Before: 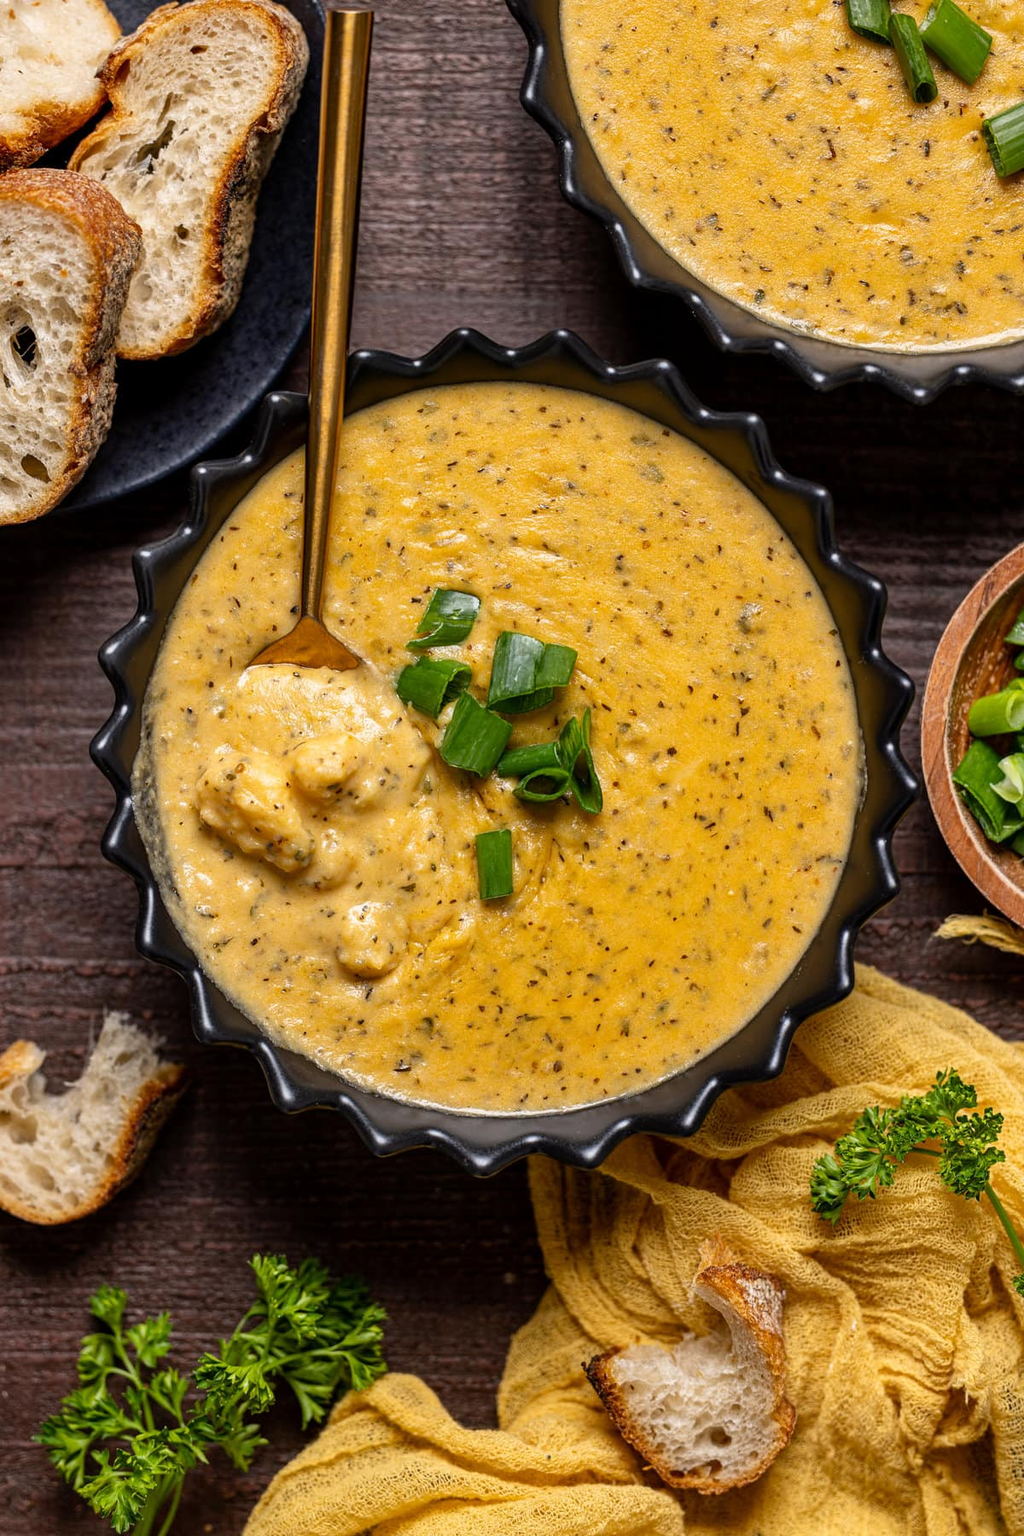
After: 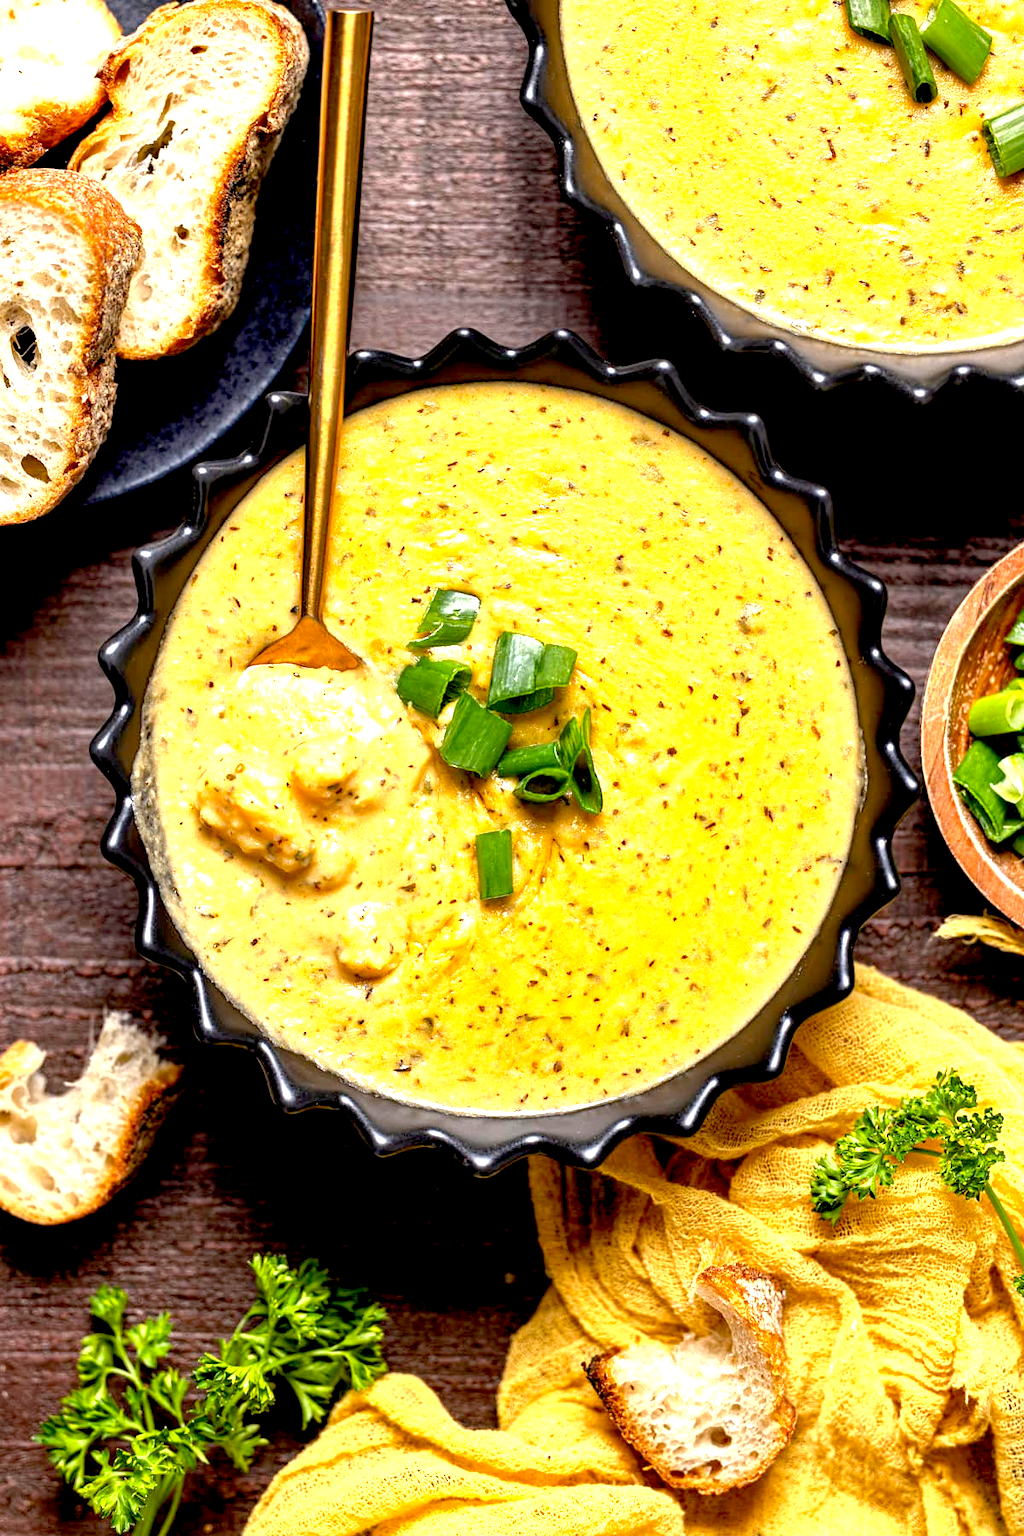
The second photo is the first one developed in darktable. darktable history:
exposure: black level correction 0.008, exposure 1.418 EV, compensate exposure bias true, compensate highlight preservation false
shadows and highlights: shadows 25.83, highlights -24.33
